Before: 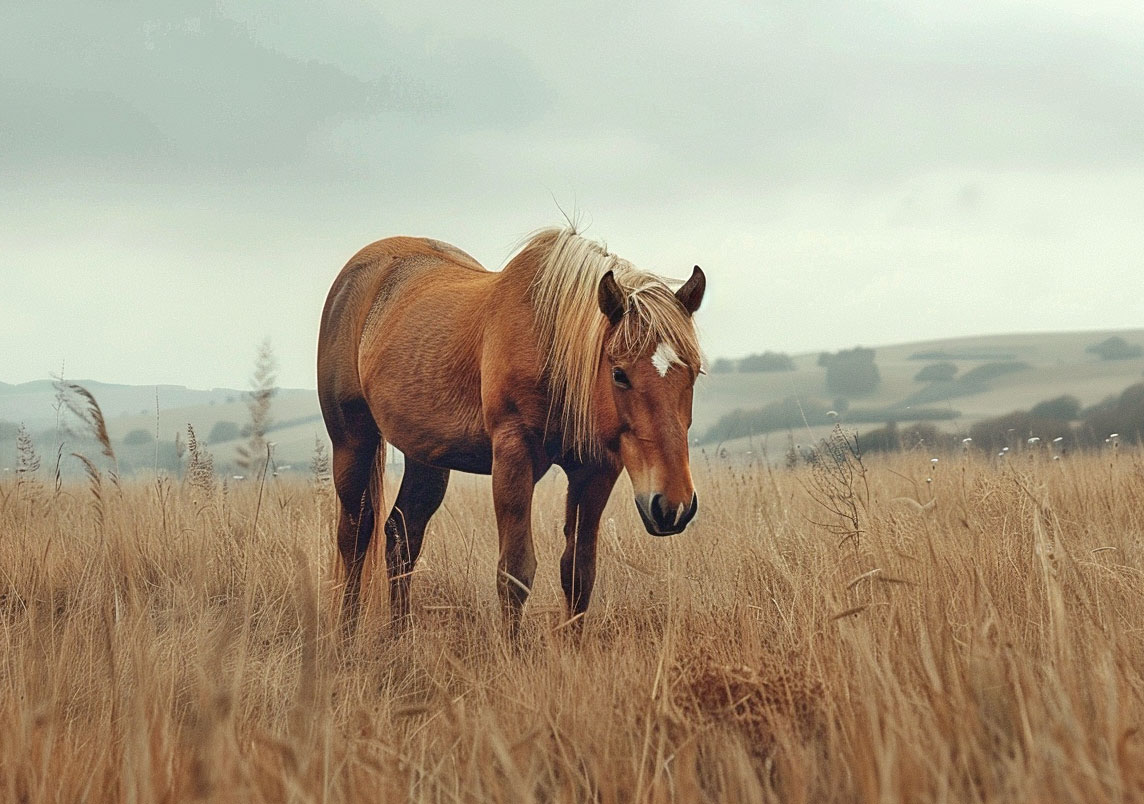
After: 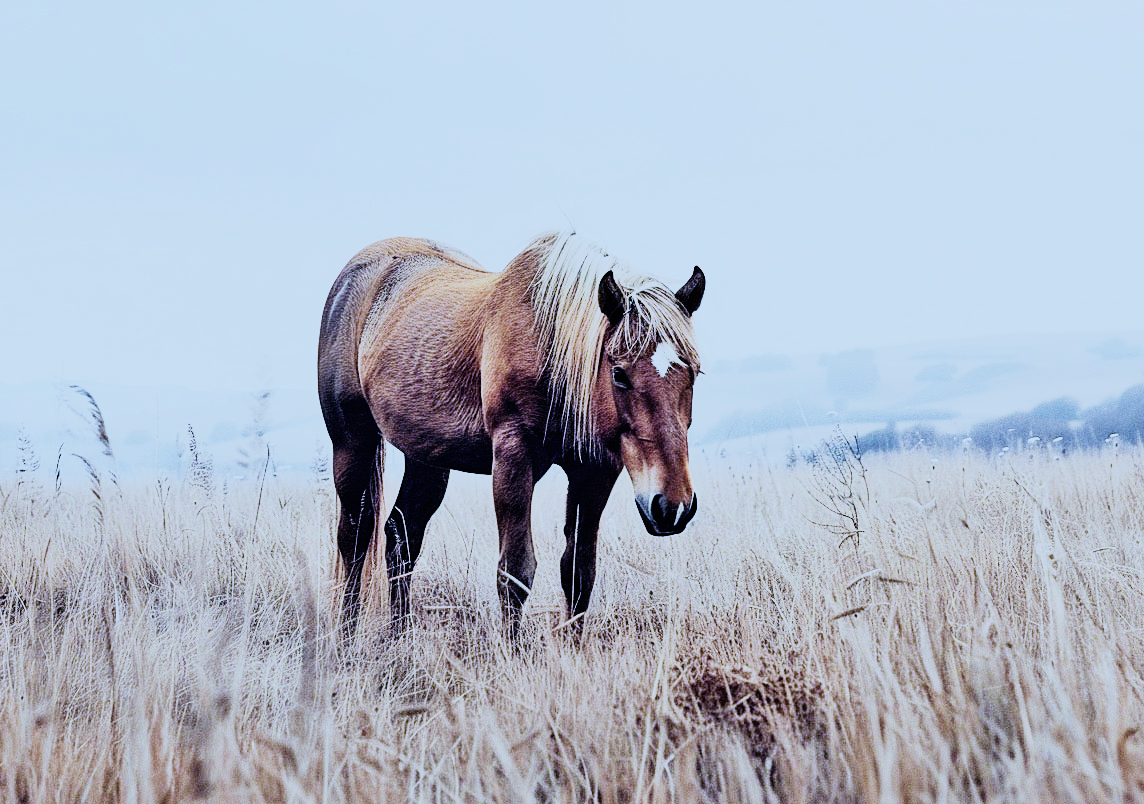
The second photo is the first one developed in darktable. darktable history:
sigmoid: skew -0.2, preserve hue 0%, red attenuation 0.1, red rotation 0.035, green attenuation 0.1, green rotation -0.017, blue attenuation 0.15, blue rotation -0.052, base primaries Rec2020
white balance: red 0.766, blue 1.537
velvia: on, module defaults
rgb curve: curves: ch0 [(0, 0) (0.21, 0.15) (0.24, 0.21) (0.5, 0.75) (0.75, 0.96) (0.89, 0.99) (1, 1)]; ch1 [(0, 0.02) (0.21, 0.13) (0.25, 0.2) (0.5, 0.67) (0.75, 0.9) (0.89, 0.97) (1, 1)]; ch2 [(0, 0.02) (0.21, 0.13) (0.25, 0.2) (0.5, 0.67) (0.75, 0.9) (0.89, 0.97) (1, 1)], compensate middle gray true
